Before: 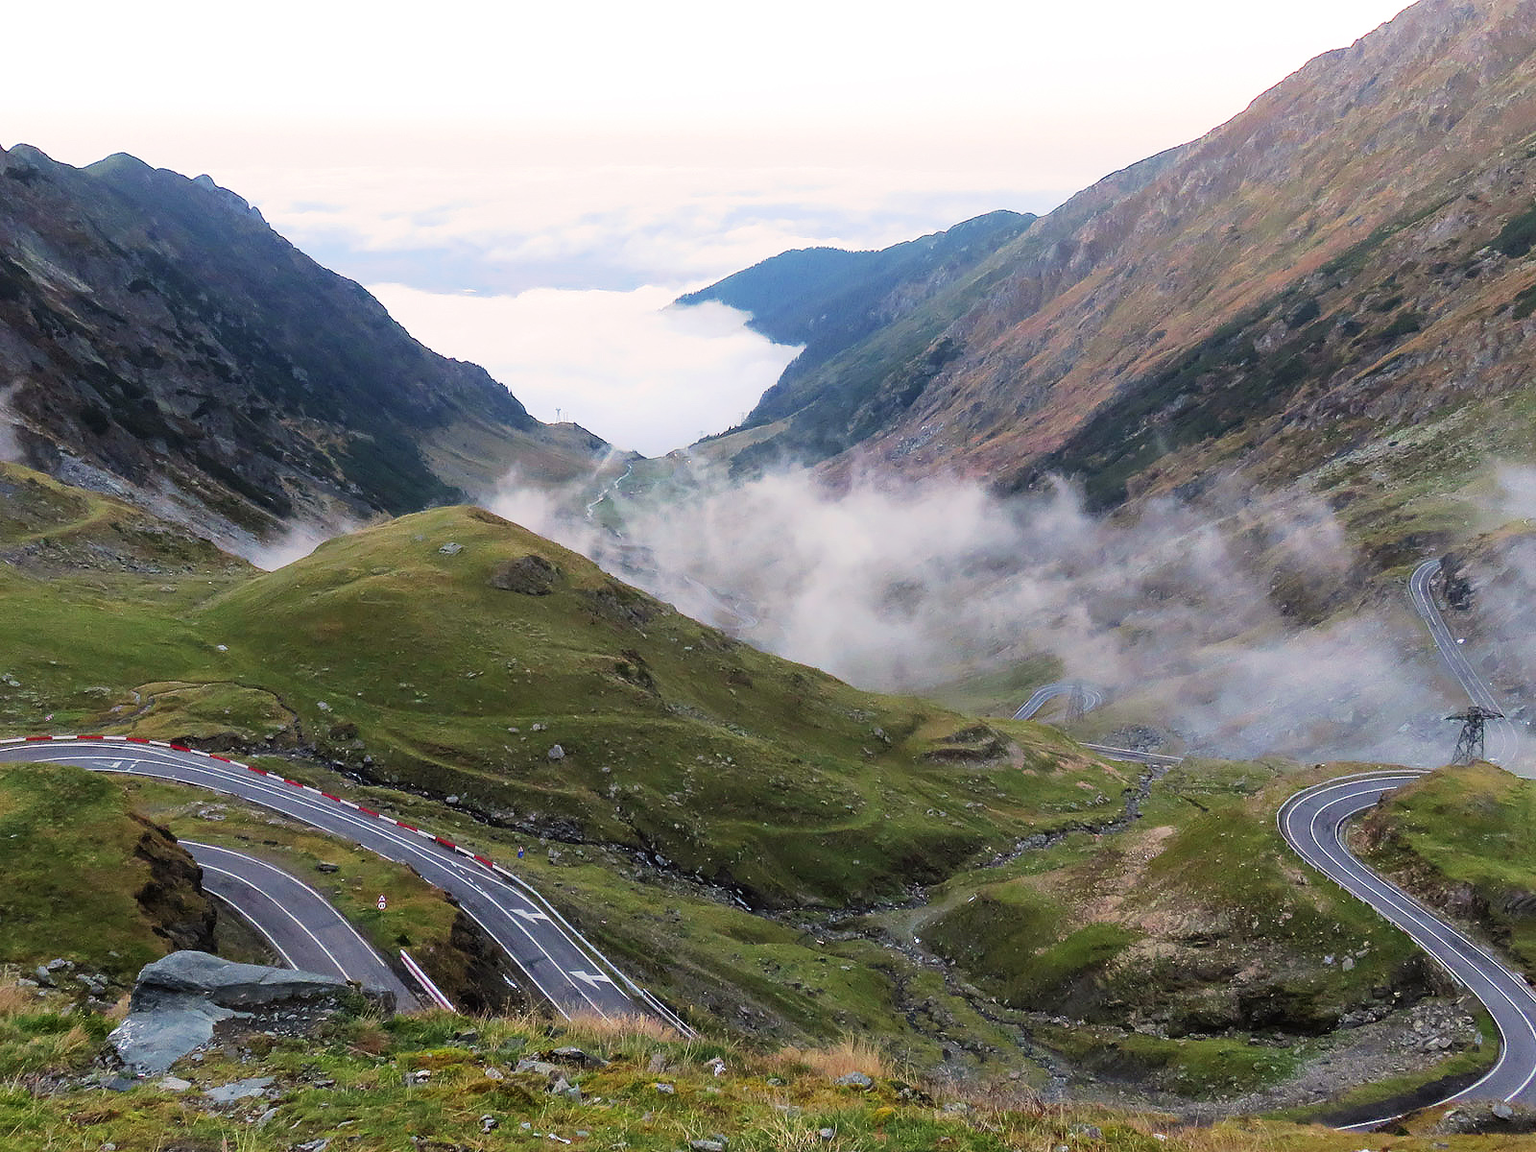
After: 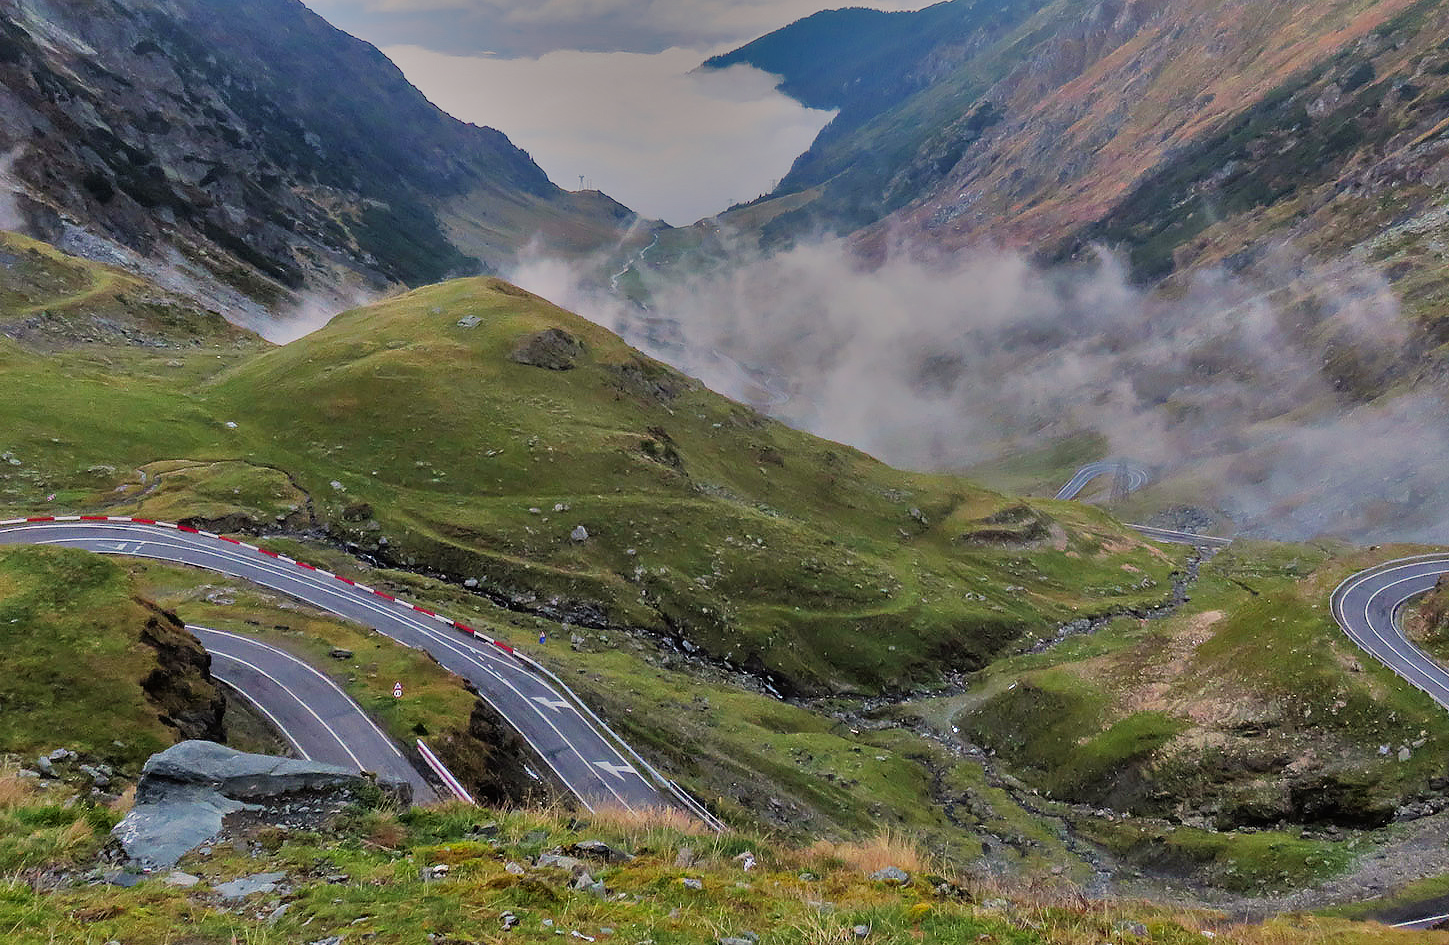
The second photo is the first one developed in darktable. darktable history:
shadows and highlights: shadows 80.73, white point adjustment -9.07, highlights -61.46, soften with gaussian
tone equalizer: -7 EV 0.15 EV, -6 EV 0.6 EV, -5 EV 1.15 EV, -4 EV 1.33 EV, -3 EV 1.15 EV, -2 EV 0.6 EV, -1 EV 0.15 EV, mask exposure compensation -0.5 EV
exposure: black level correction 0, exposure -0.766 EV, compensate highlight preservation false
crop: top 20.916%, right 9.437%, bottom 0.316%
